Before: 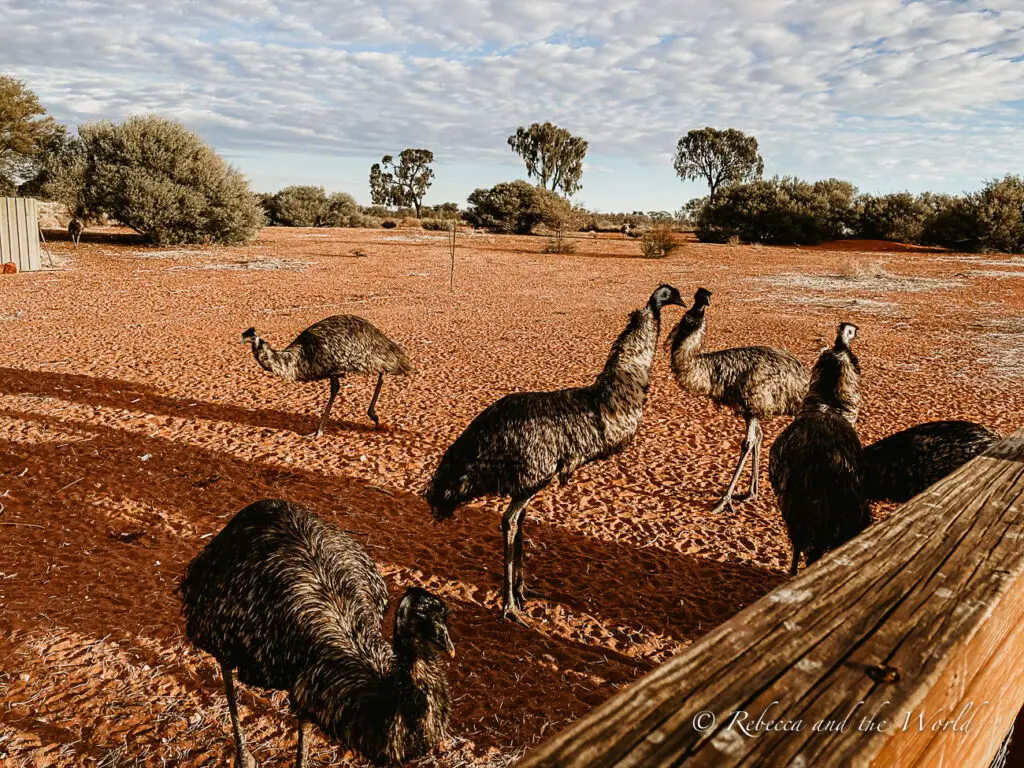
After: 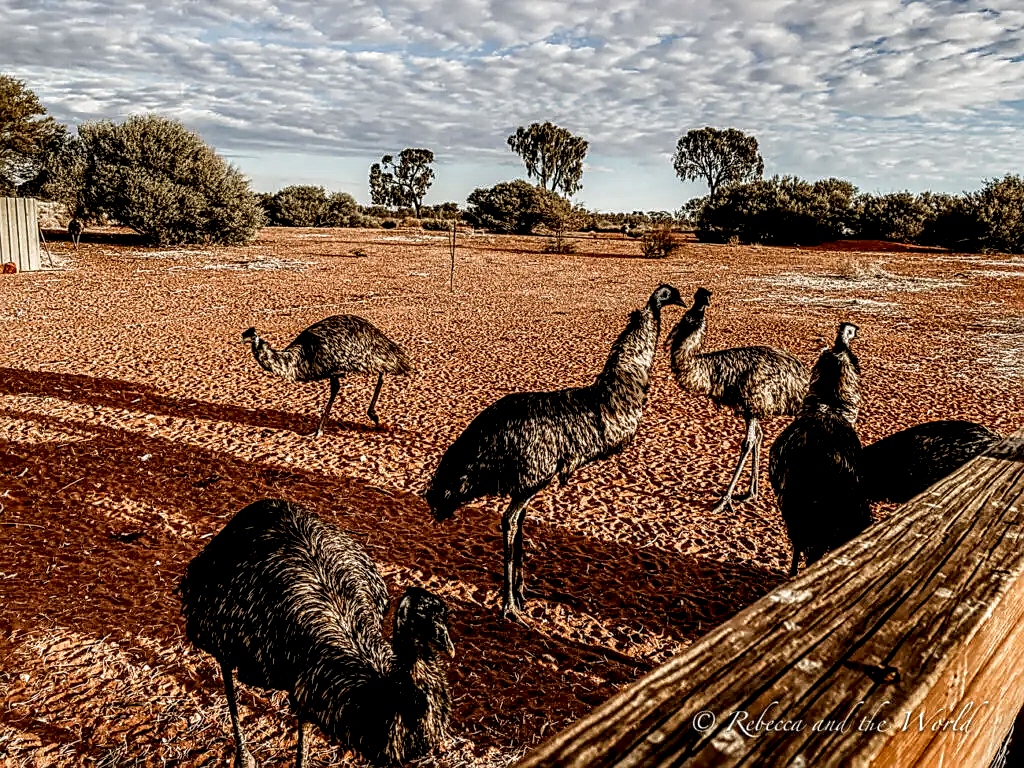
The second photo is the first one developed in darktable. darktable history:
exposure: black level correction 0.006, exposure -0.226 EV, compensate highlight preservation false
sharpen: on, module defaults
local contrast: highlights 20%, detail 197%
